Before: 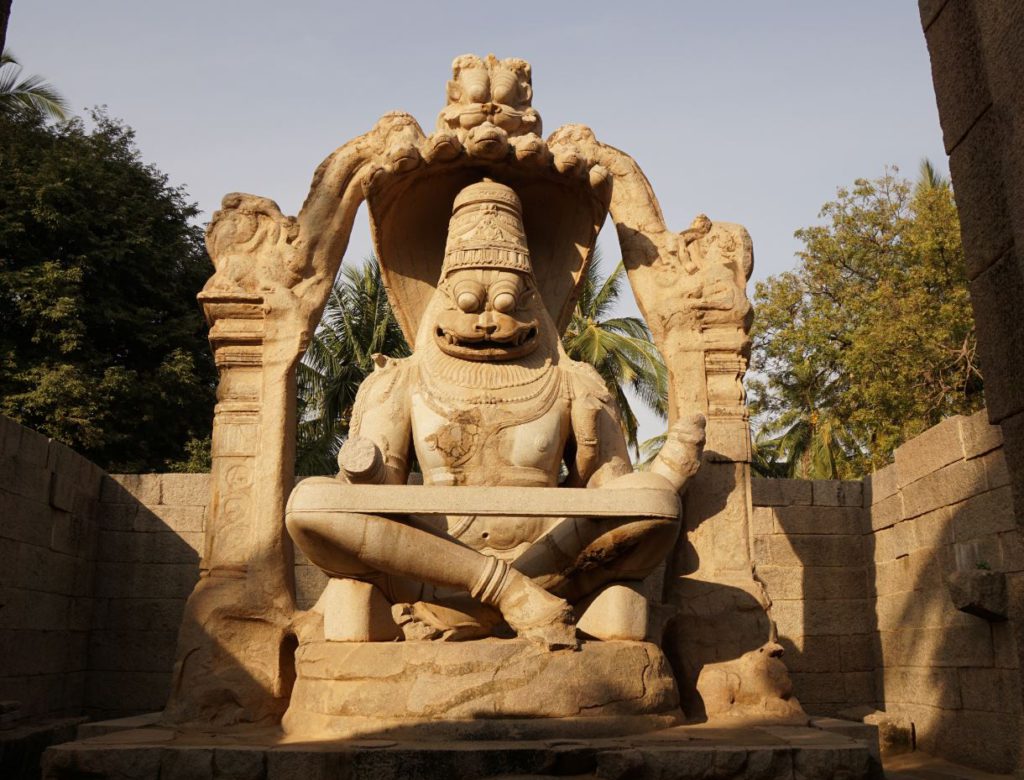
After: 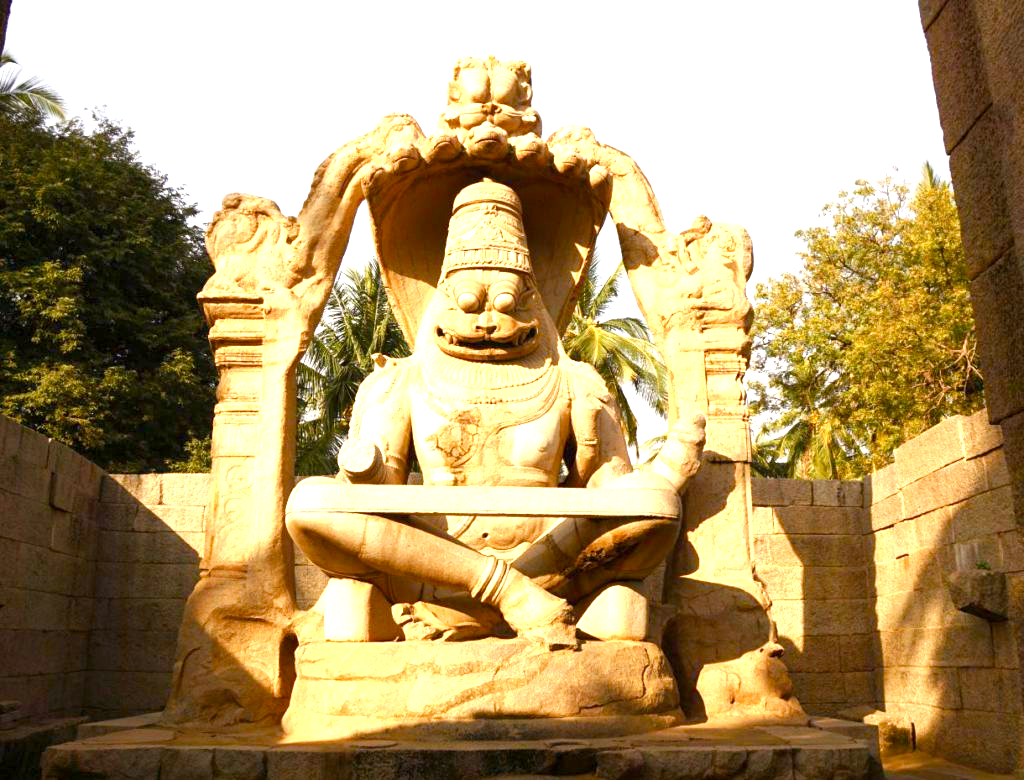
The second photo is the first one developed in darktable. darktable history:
color balance rgb: perceptual saturation grading › global saturation 35%, perceptual saturation grading › highlights -30%, perceptual saturation grading › shadows 35%, perceptual brilliance grading › global brilliance 3%, perceptual brilliance grading › highlights -3%, perceptual brilliance grading › shadows 3%
exposure: exposure 1.5 EV, compensate highlight preservation false
